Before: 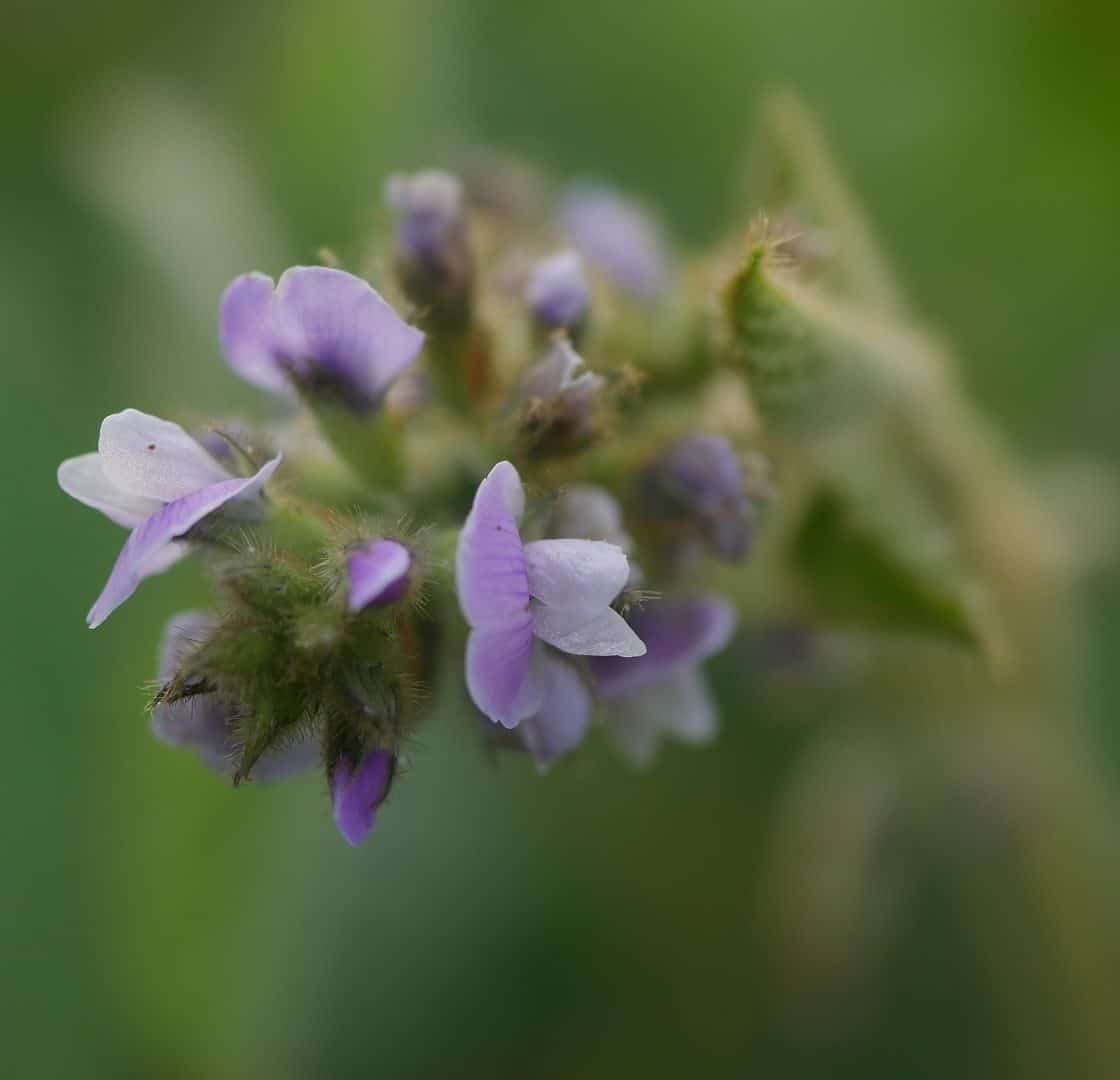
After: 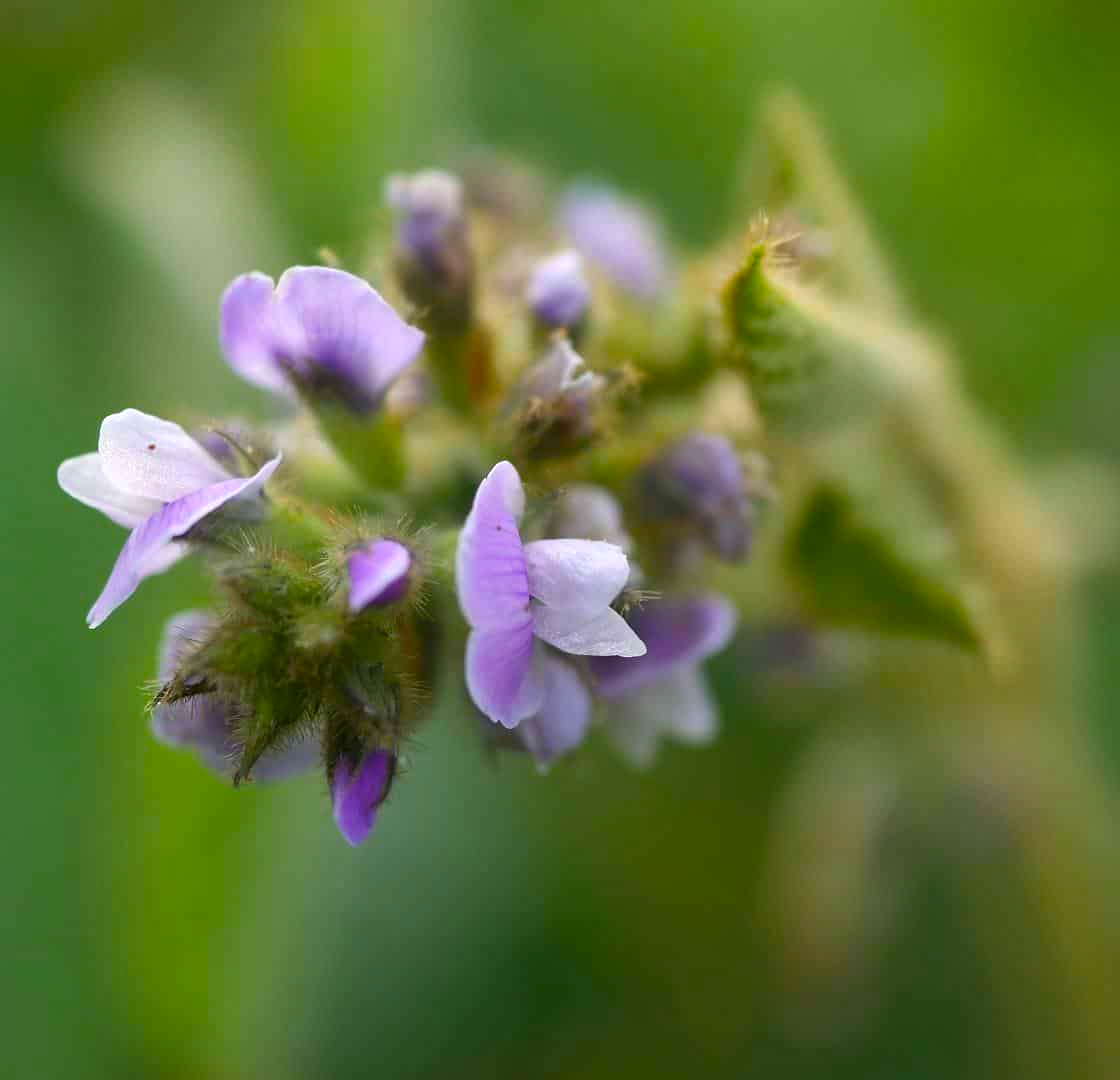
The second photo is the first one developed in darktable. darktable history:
color balance rgb: linear chroma grading › global chroma 15.059%, perceptual saturation grading › global saturation 2.144%, perceptual saturation grading › highlights -1.325%, perceptual saturation grading › mid-tones 3.492%, perceptual saturation grading › shadows 8.958%, perceptual brilliance grading › global brilliance 18.099%
local contrast: mode bilateral grid, contrast 20, coarseness 49, detail 119%, midtone range 0.2
